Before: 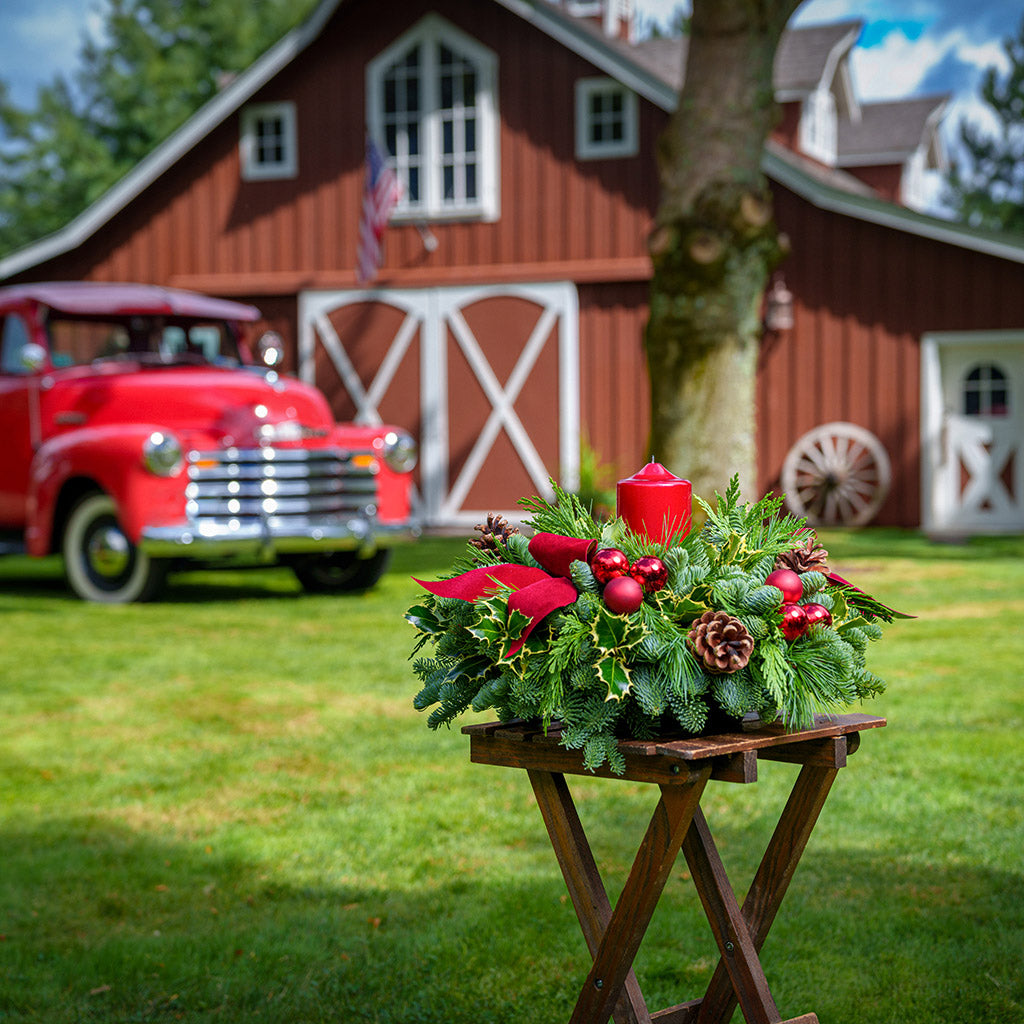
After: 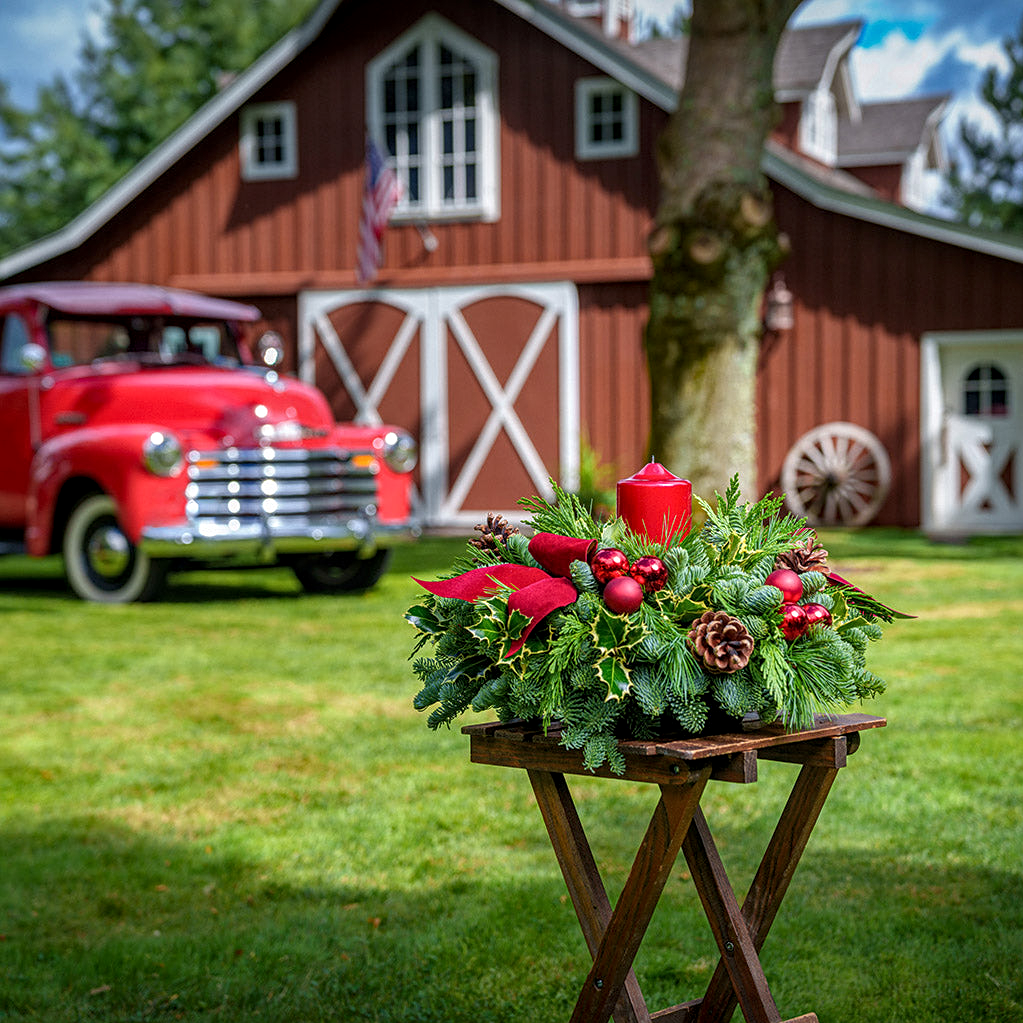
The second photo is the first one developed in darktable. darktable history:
local contrast: on, module defaults
crop: left 0.06%
sharpen: amount 0.208
